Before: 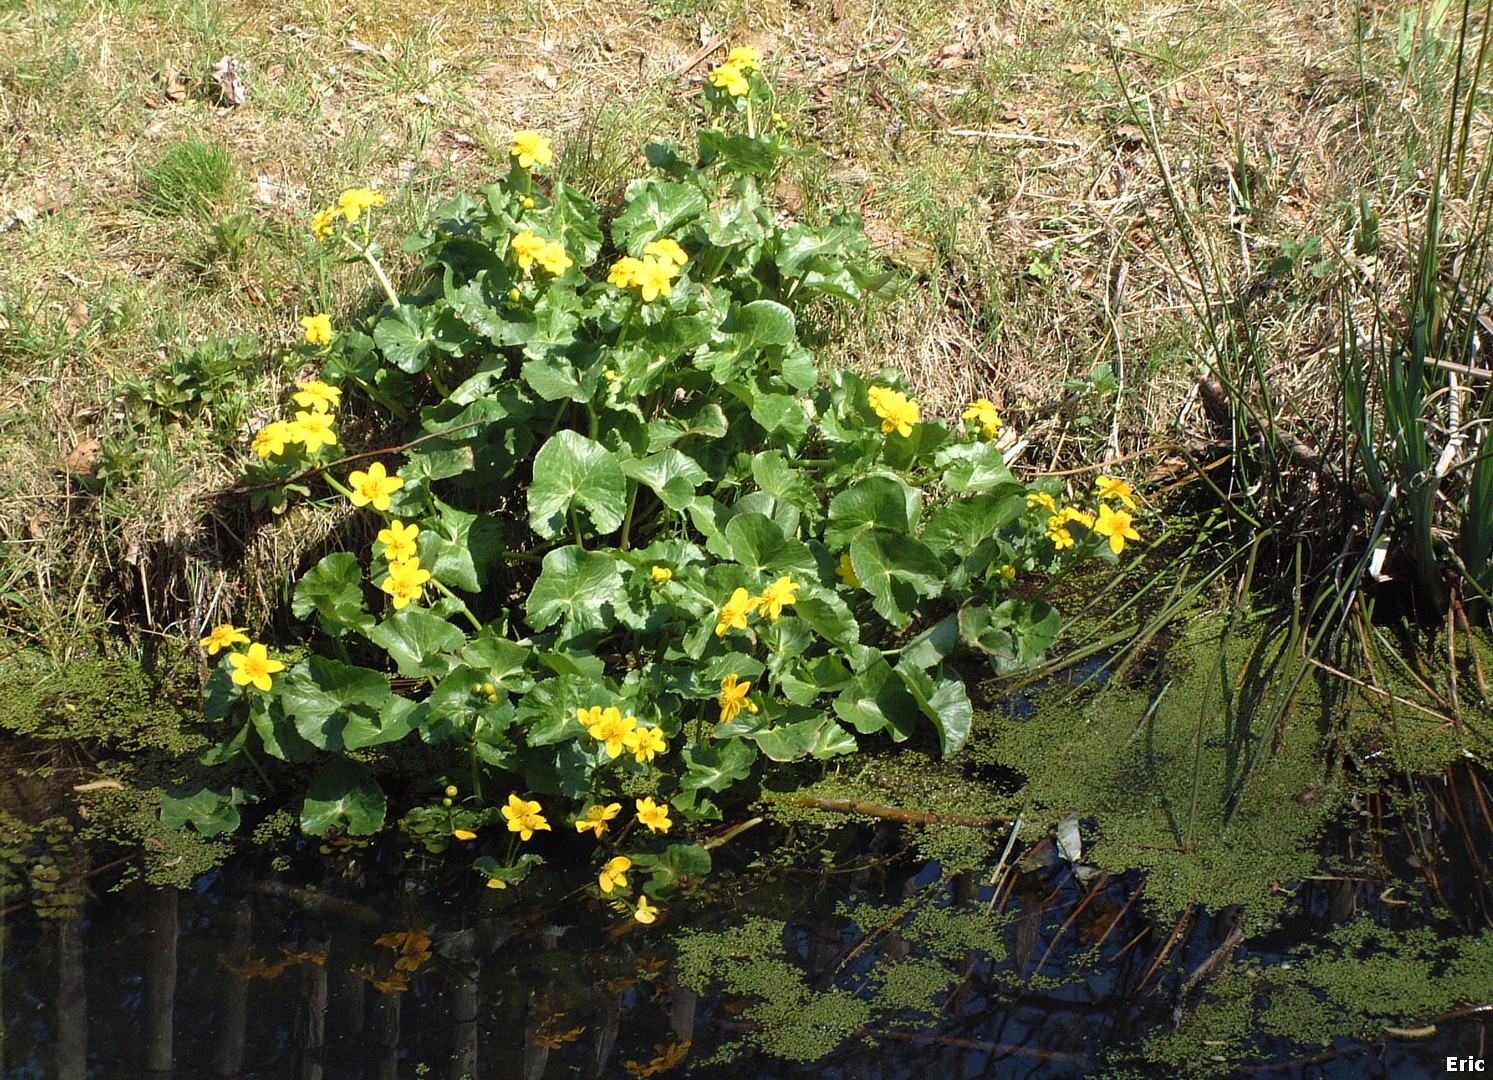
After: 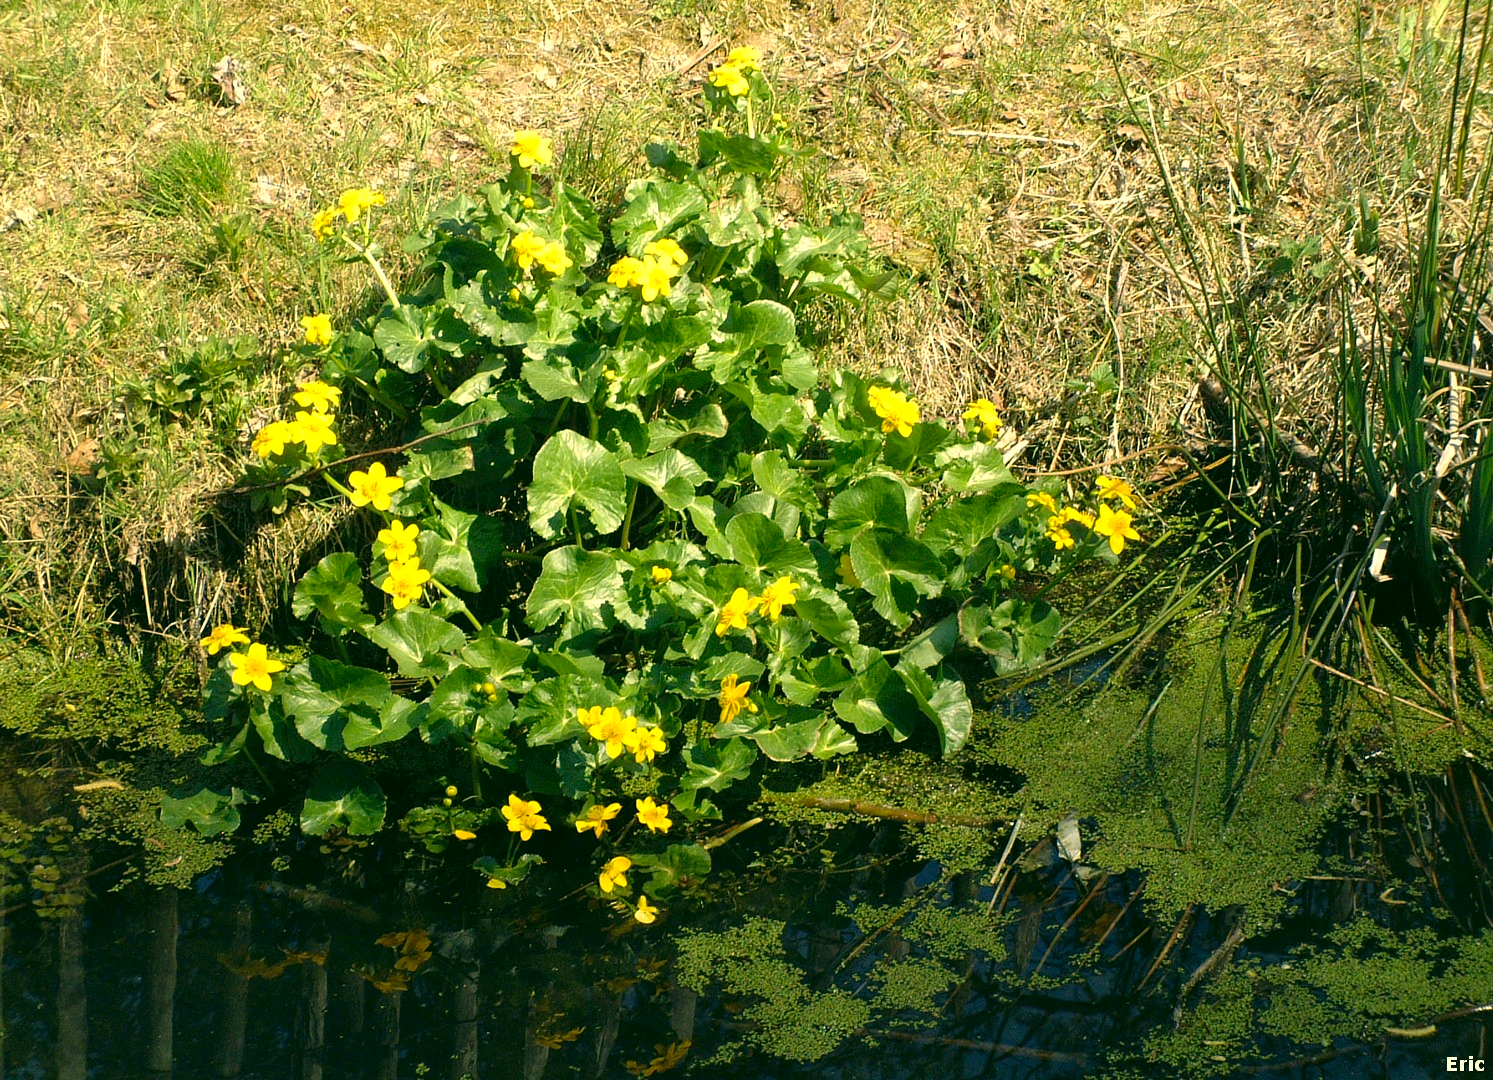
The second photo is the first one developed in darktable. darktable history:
exposure: exposure 0.129 EV, compensate exposure bias true, compensate highlight preservation false
color correction: highlights a* 5.18, highlights b* 23.91, shadows a* -16.08, shadows b* 3.88
